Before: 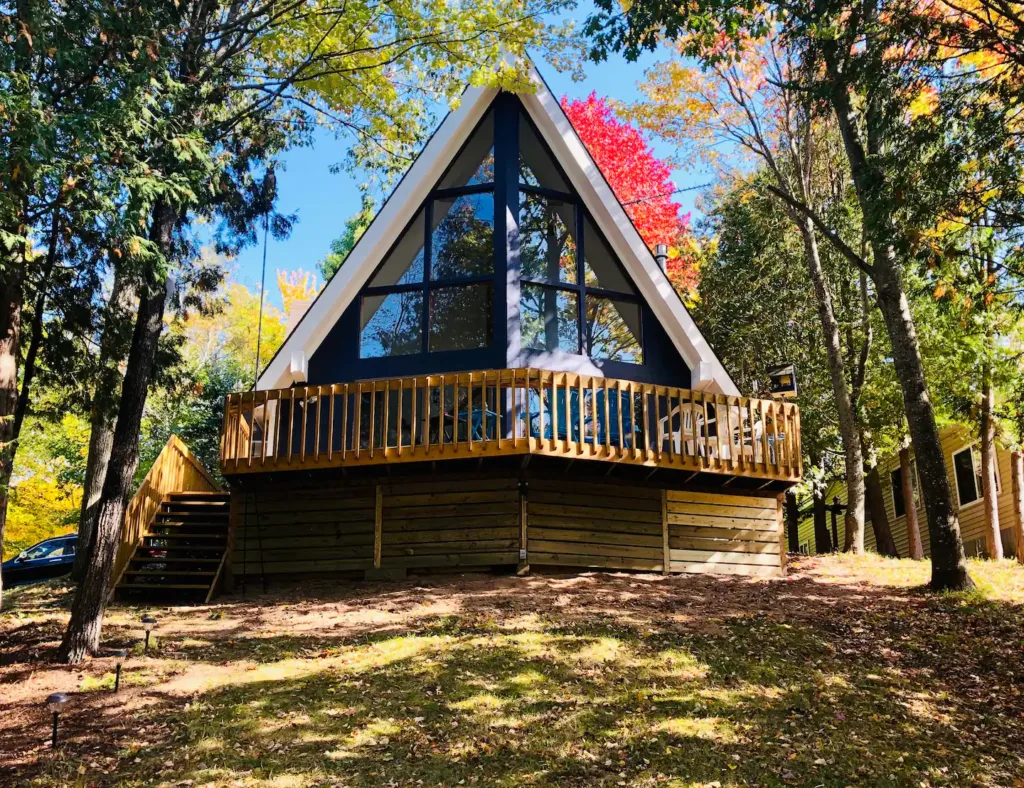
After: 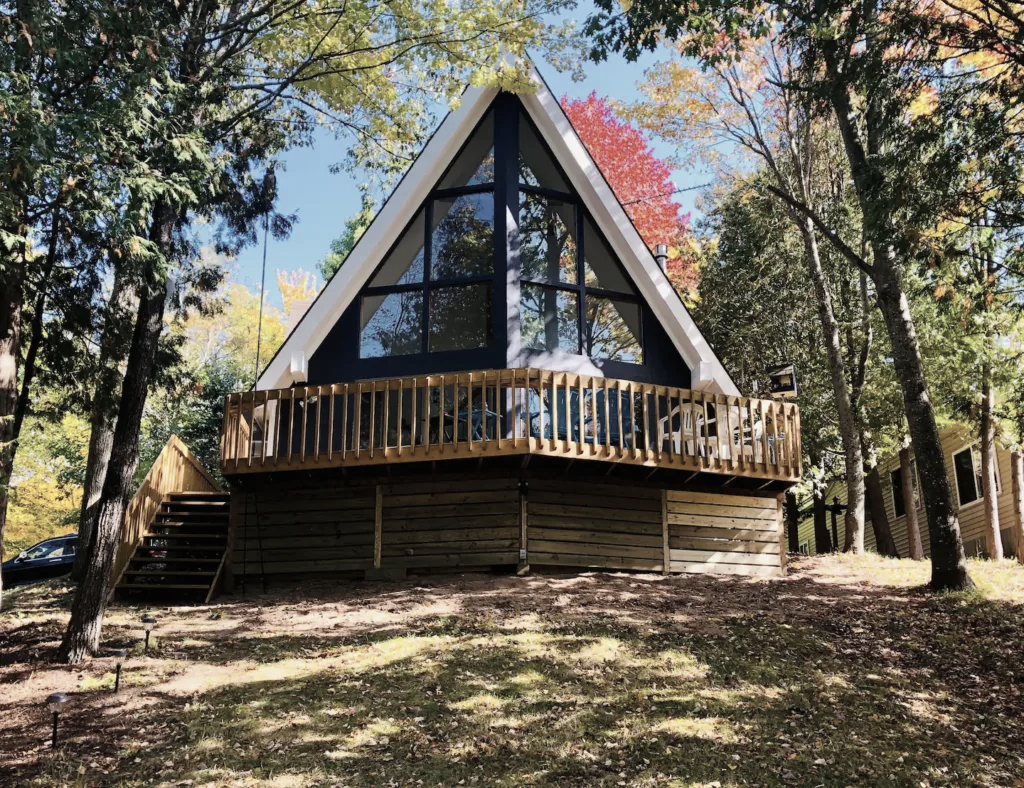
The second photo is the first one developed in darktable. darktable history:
color correction: highlights b* -0.059, saturation 0.534
